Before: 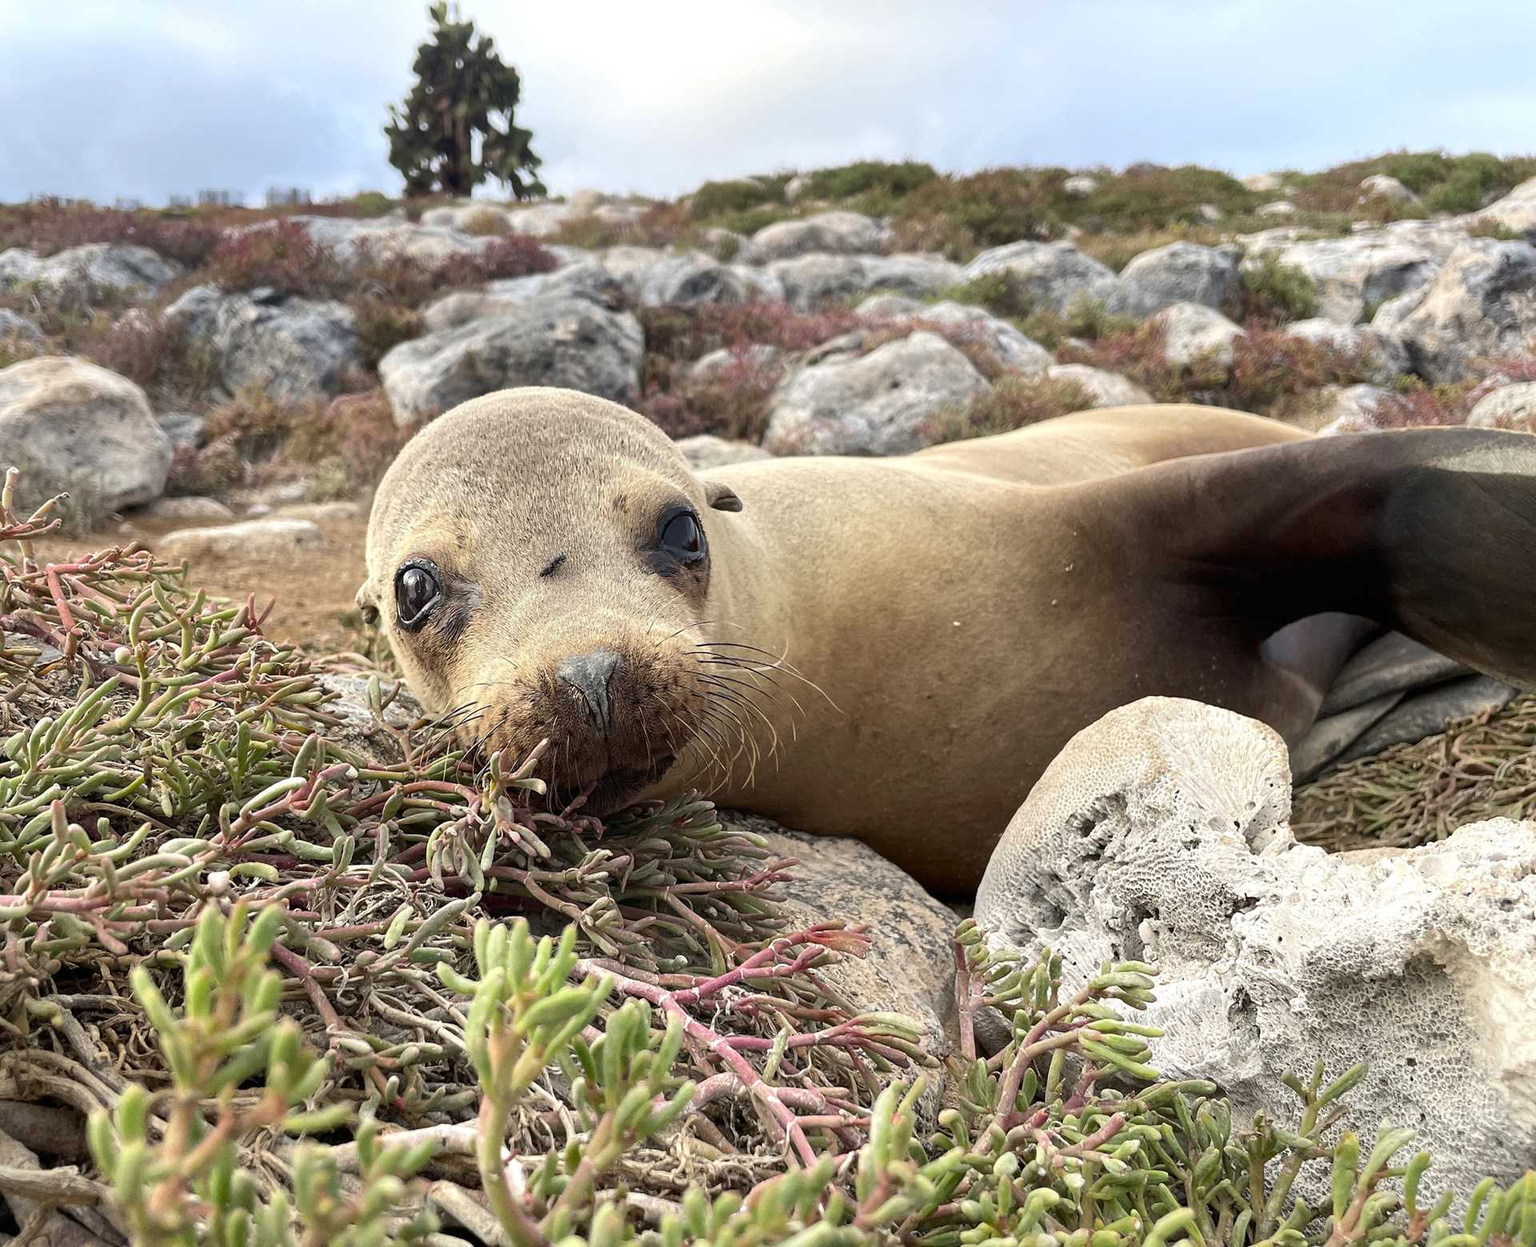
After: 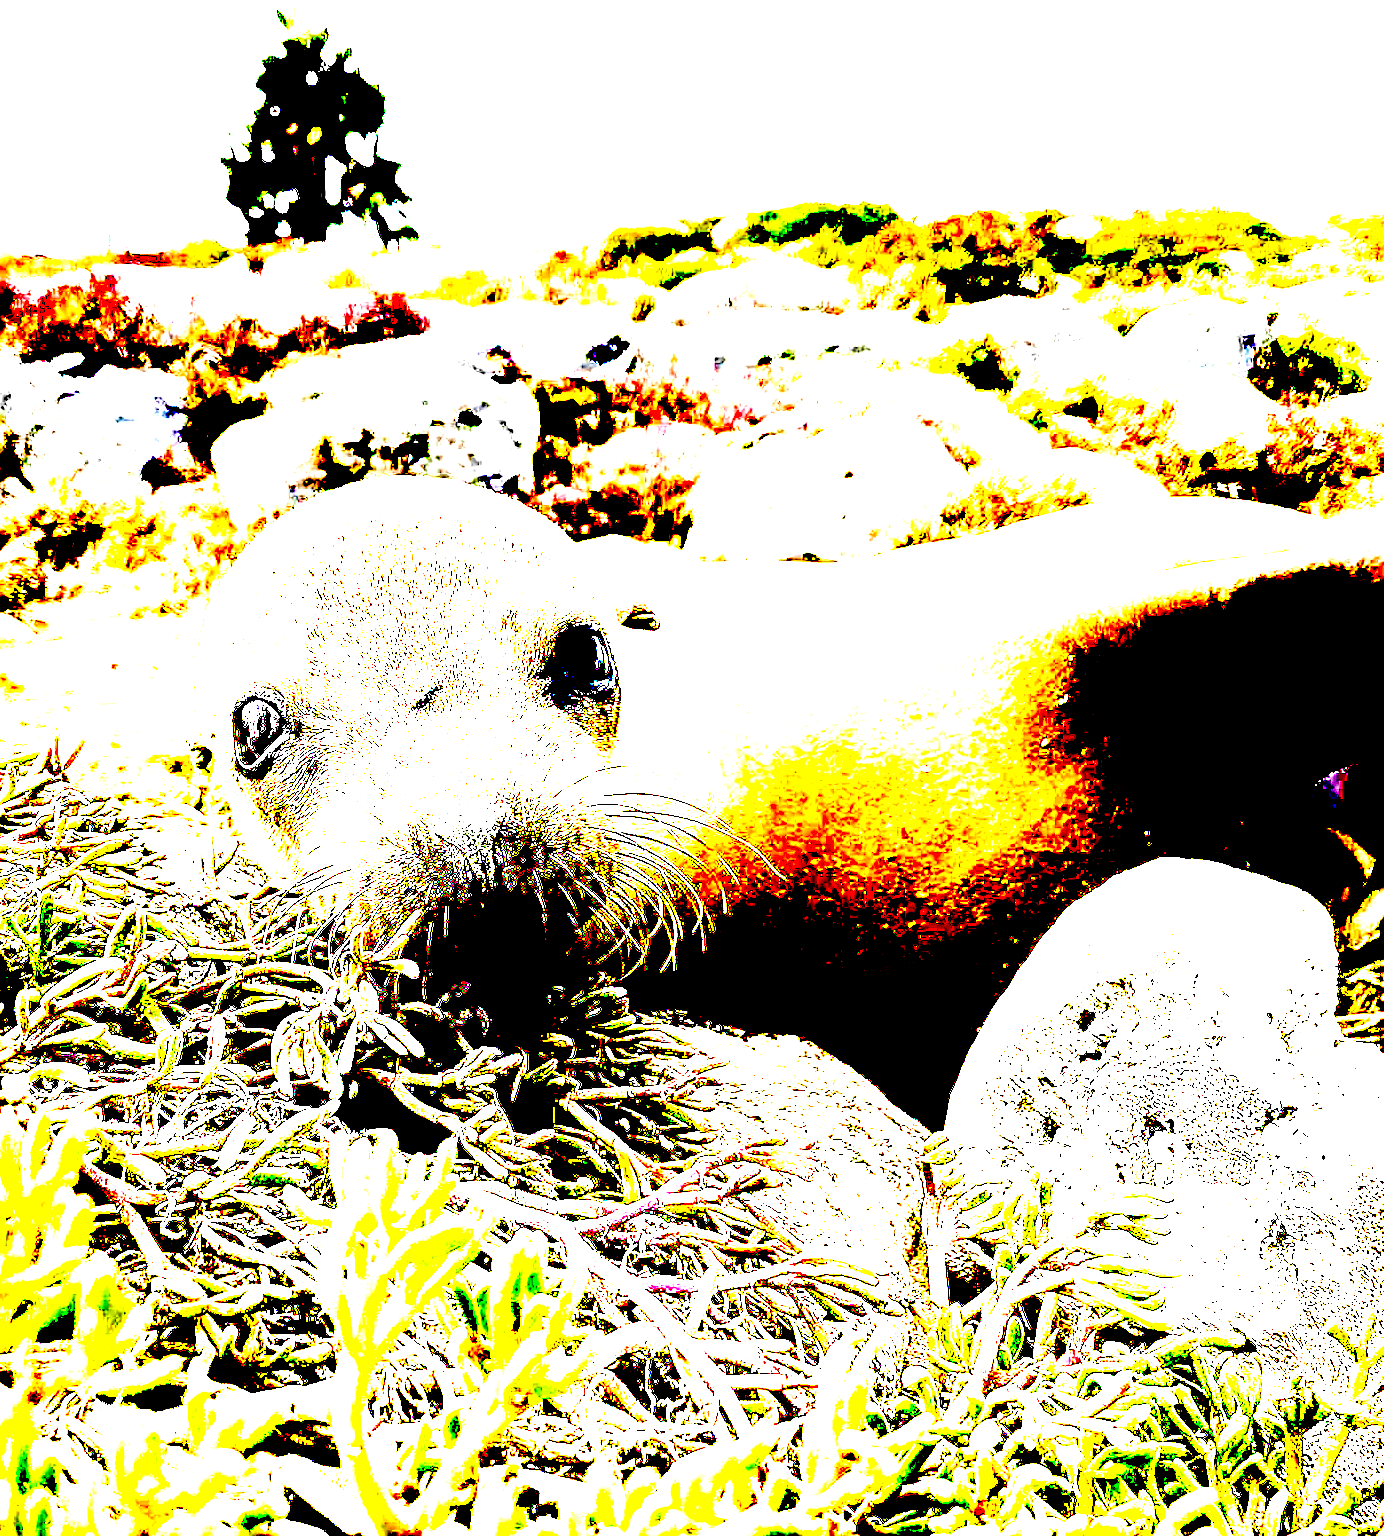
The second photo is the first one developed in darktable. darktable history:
sharpen: on, module defaults
exposure: black level correction 0.1, exposure 2.906 EV, compensate exposure bias true, compensate highlight preservation false
crop: left 13.441%, top 0%, right 13.433%
